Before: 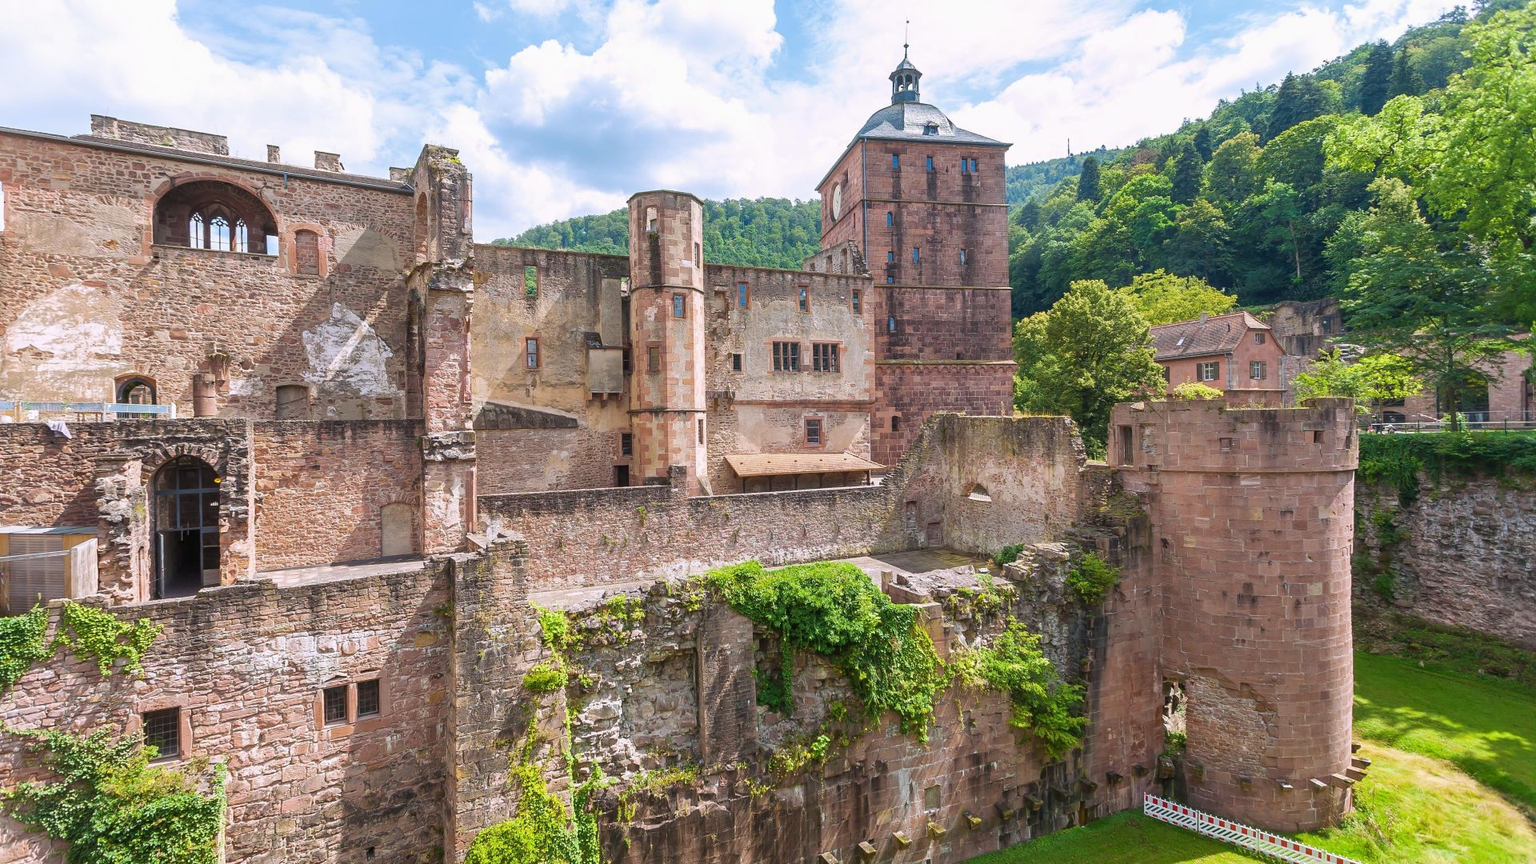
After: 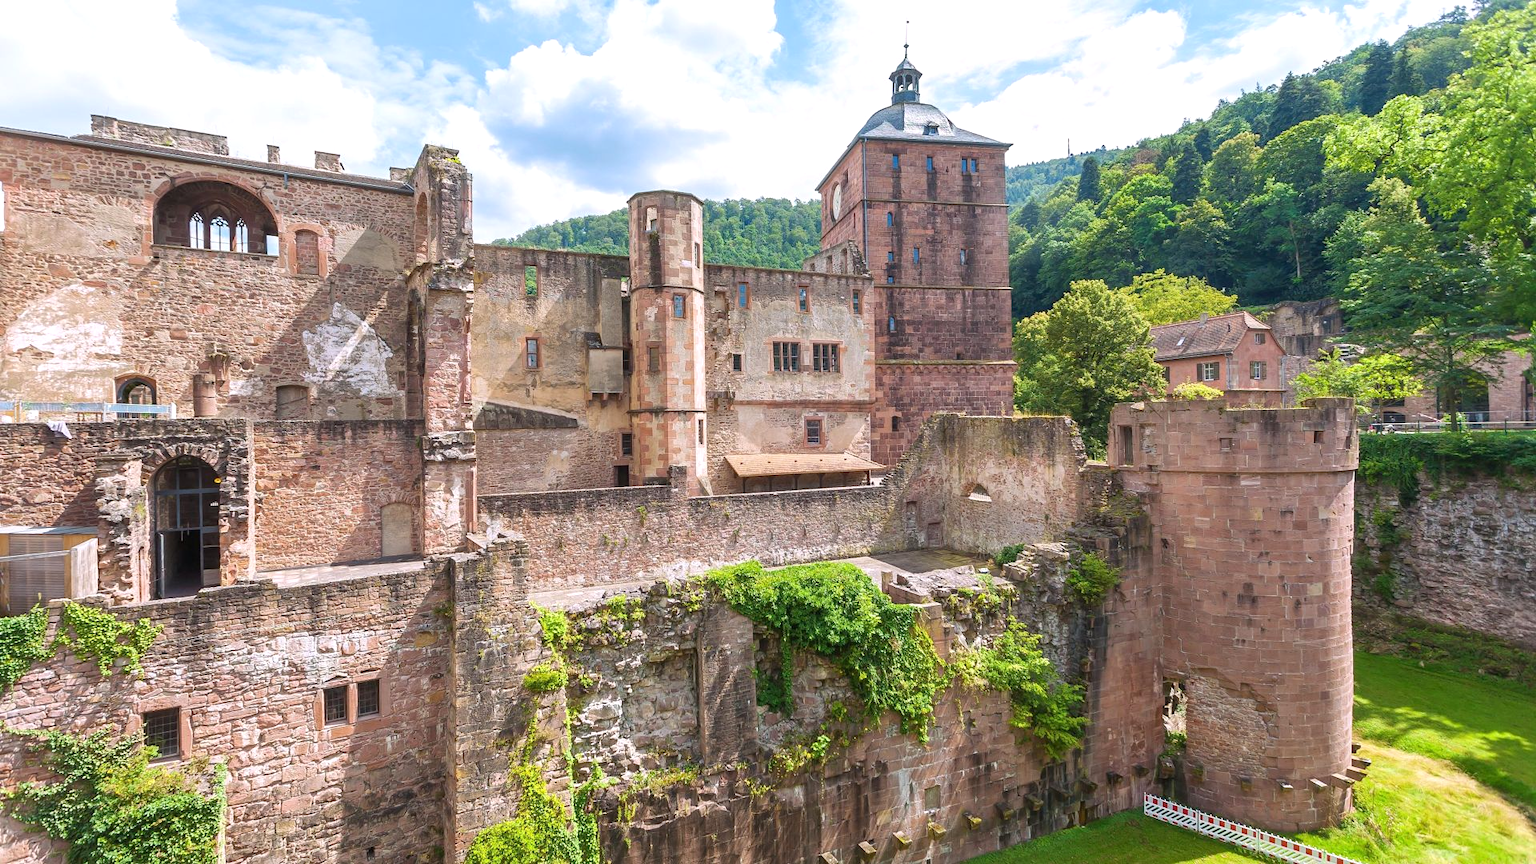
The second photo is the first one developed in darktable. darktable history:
exposure: exposure 0.217 EV, compensate exposure bias true, compensate highlight preservation false
